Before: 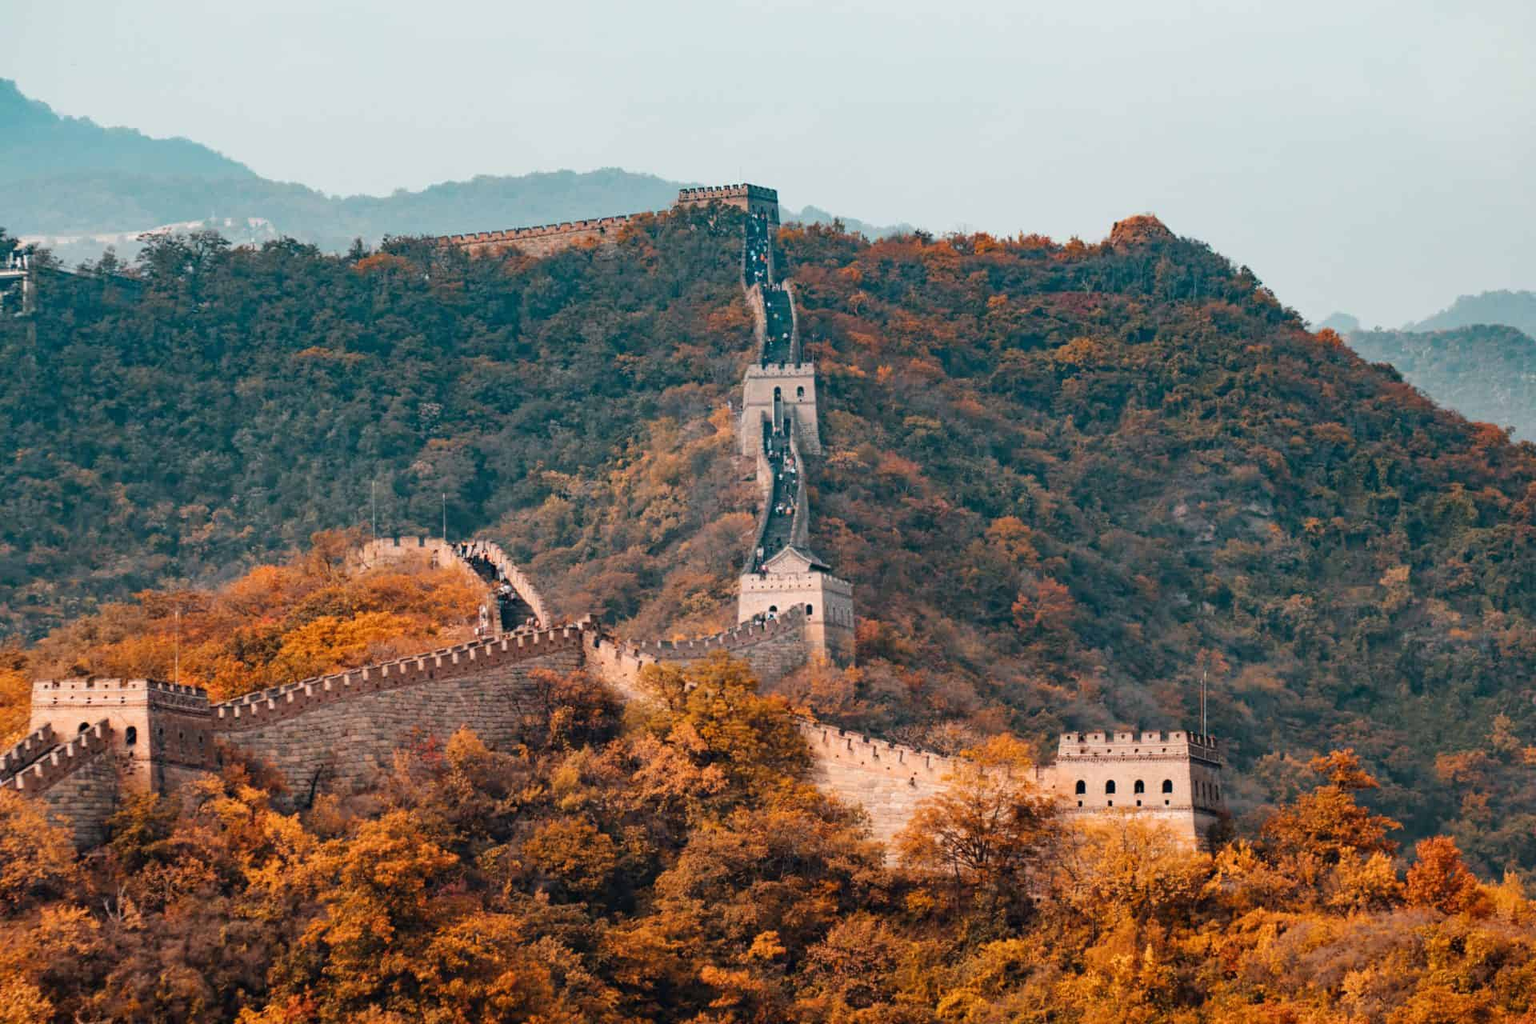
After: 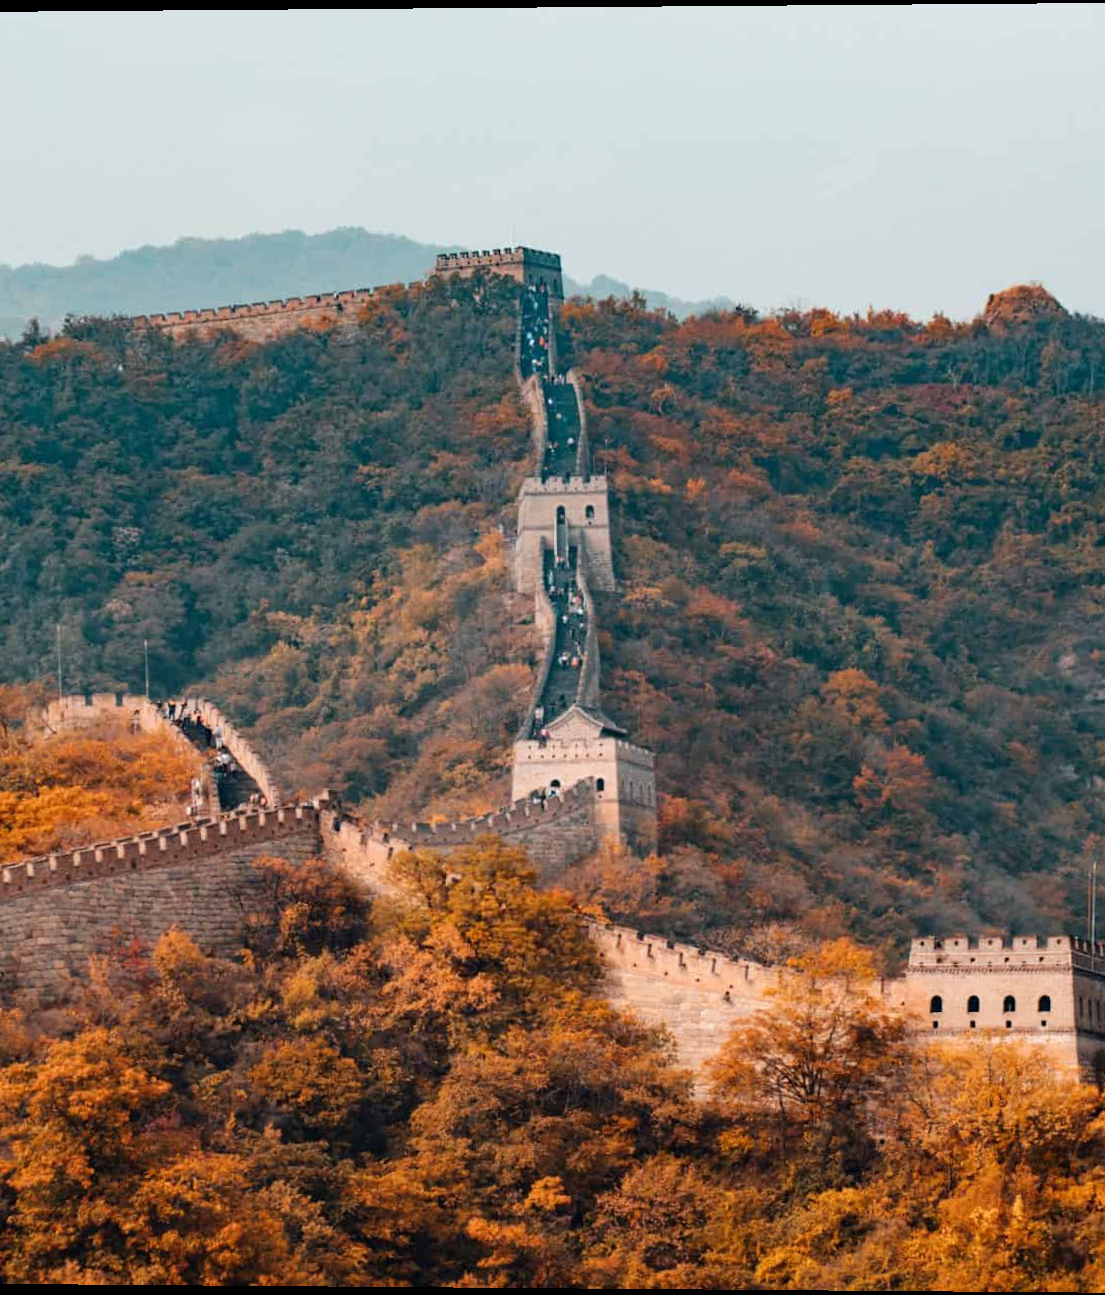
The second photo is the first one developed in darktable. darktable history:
crop: left 21.496%, right 22.254%
rotate and perspective: lens shift (vertical) 0.048, lens shift (horizontal) -0.024, automatic cropping off
